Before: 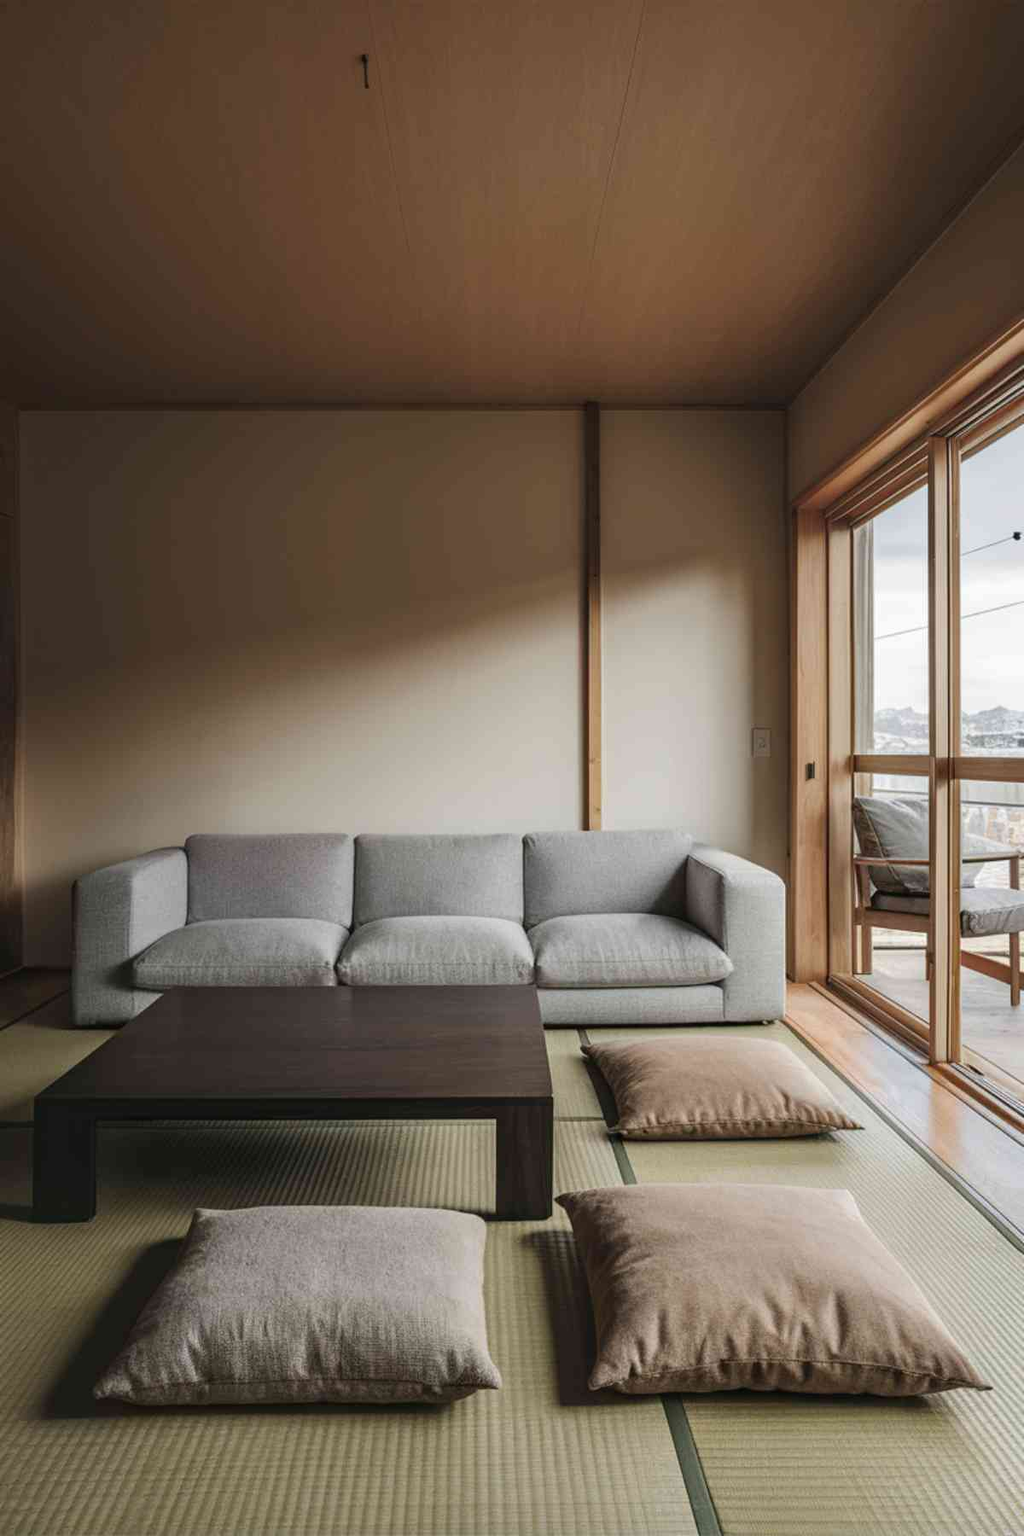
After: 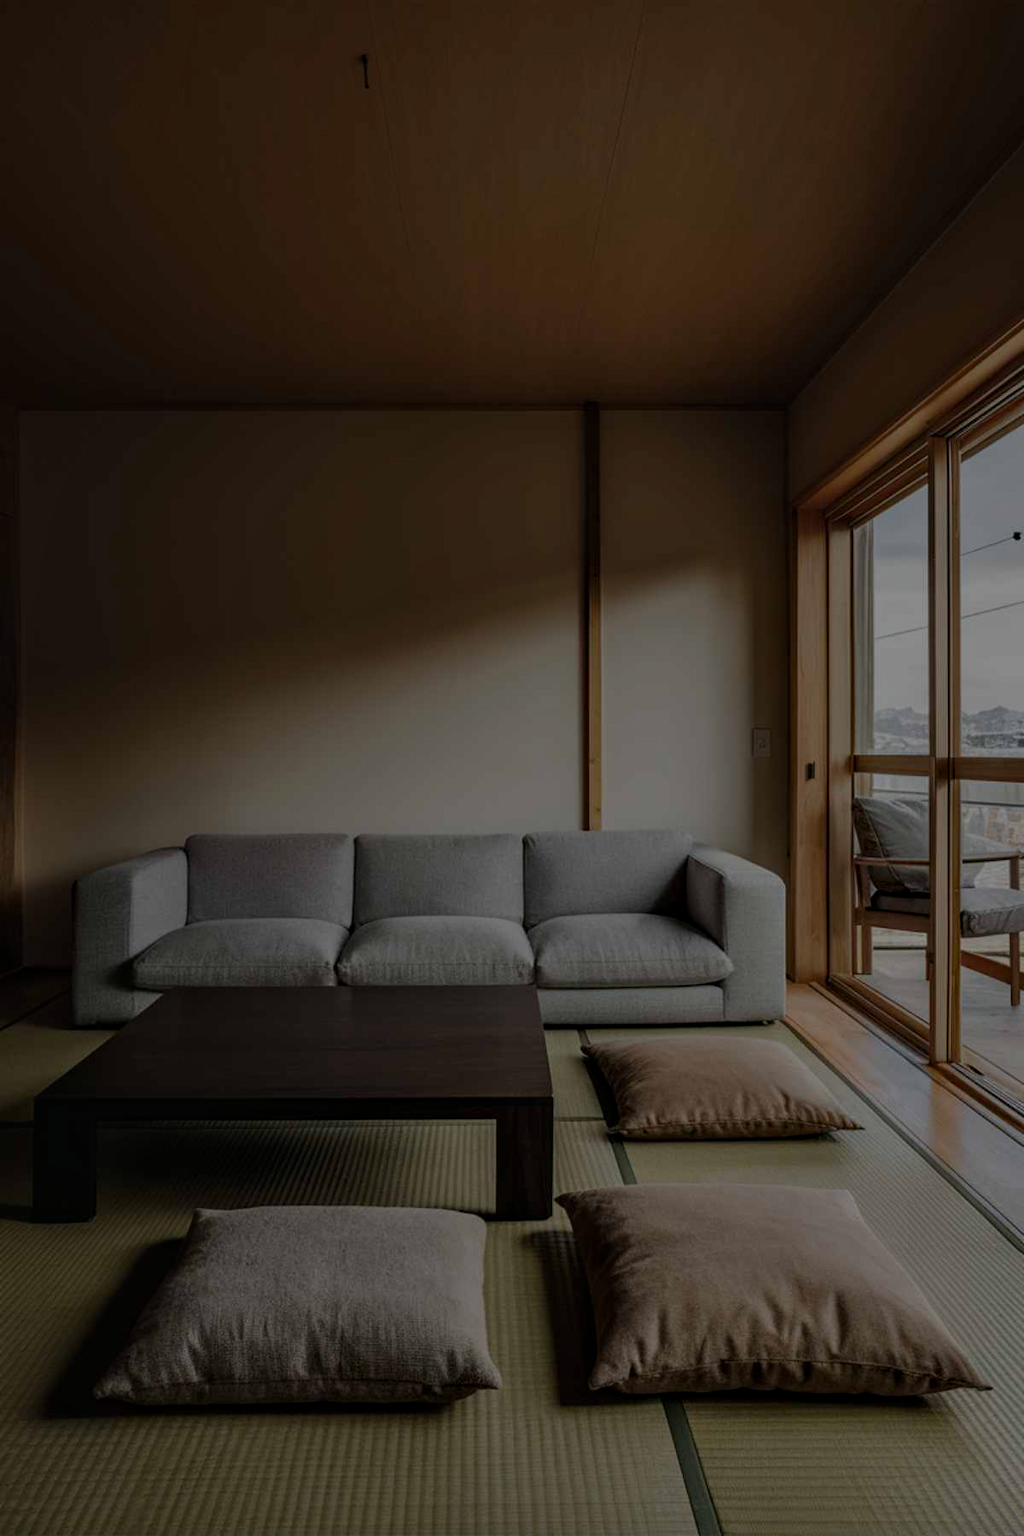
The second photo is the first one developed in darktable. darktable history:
contrast equalizer: octaves 7, y [[0.524 ×6], [0.512 ×6], [0.379 ×6], [0 ×6], [0 ×6]]
exposure: exposure -2.001 EV, compensate highlight preservation false
color balance rgb: perceptual saturation grading › global saturation 25.339%, global vibrance 5.688%, contrast 3.311%
